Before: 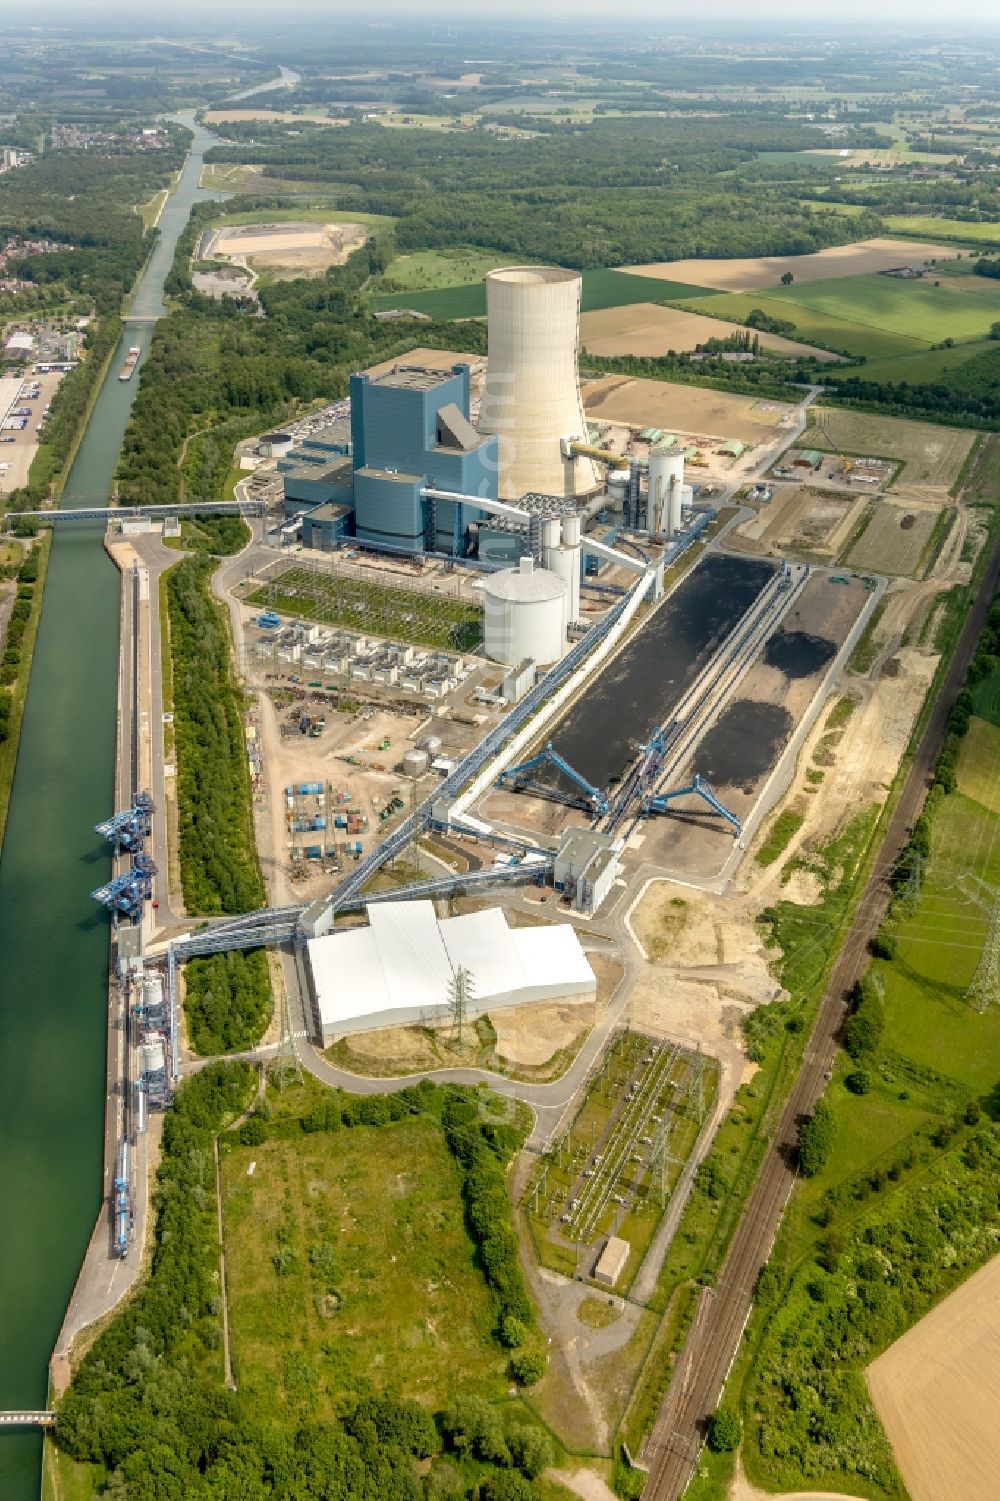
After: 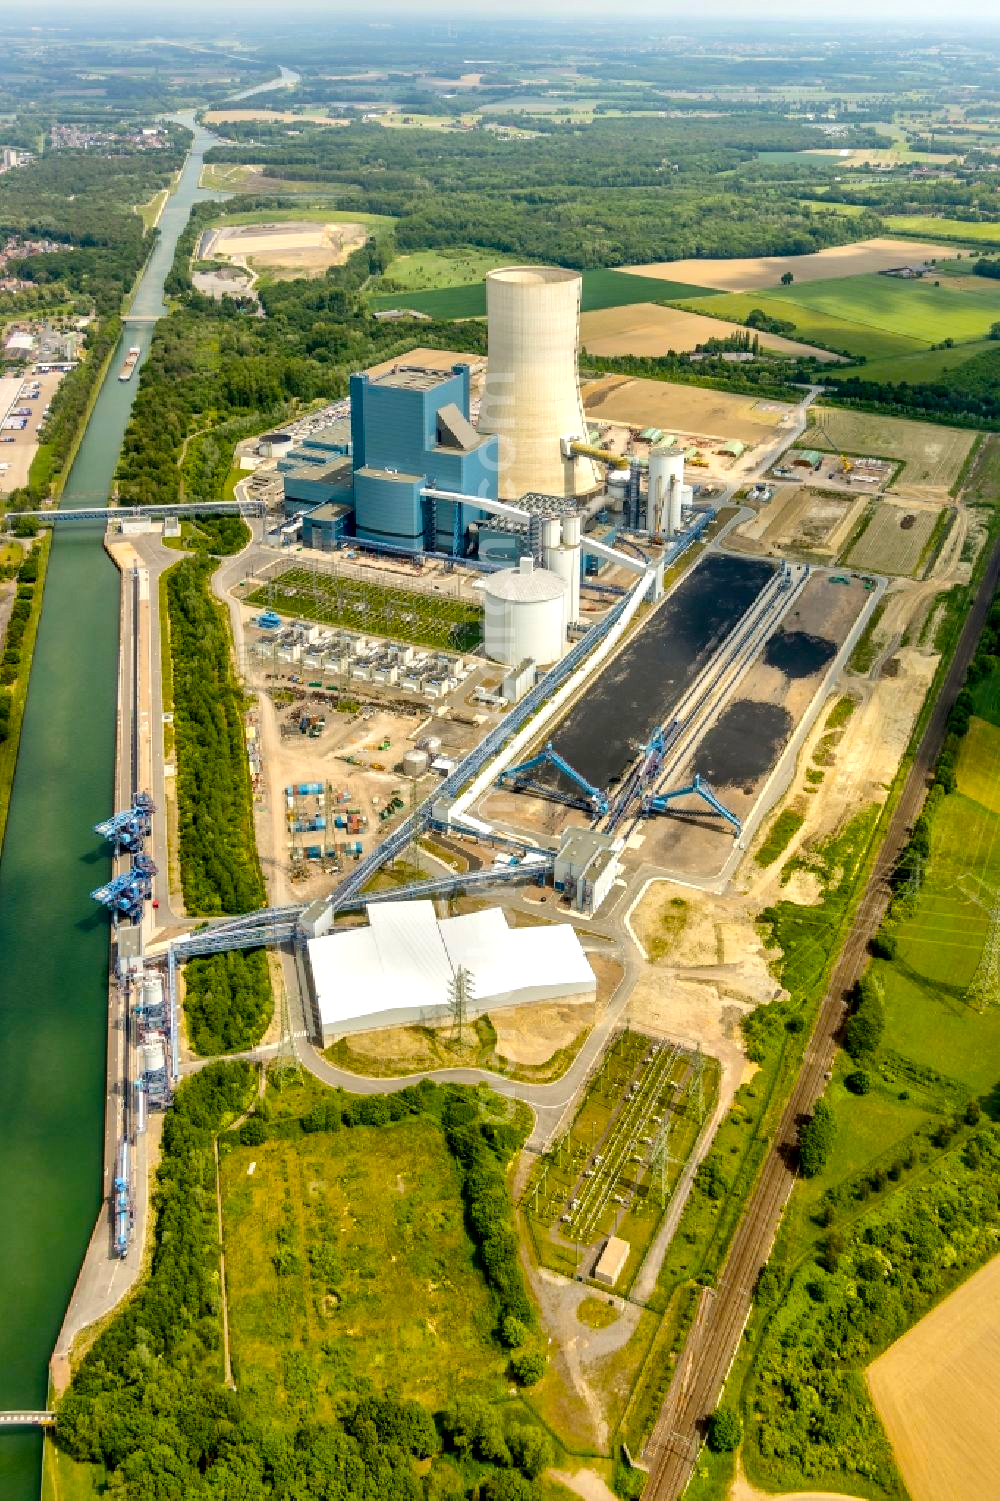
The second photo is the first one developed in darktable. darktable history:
color balance rgb: perceptual saturation grading › global saturation 31.052%, perceptual brilliance grading › mid-tones 10.018%, perceptual brilliance grading › shadows 14.492%, global vibrance 20%
local contrast: mode bilateral grid, contrast 50, coarseness 49, detail 150%, midtone range 0.2
